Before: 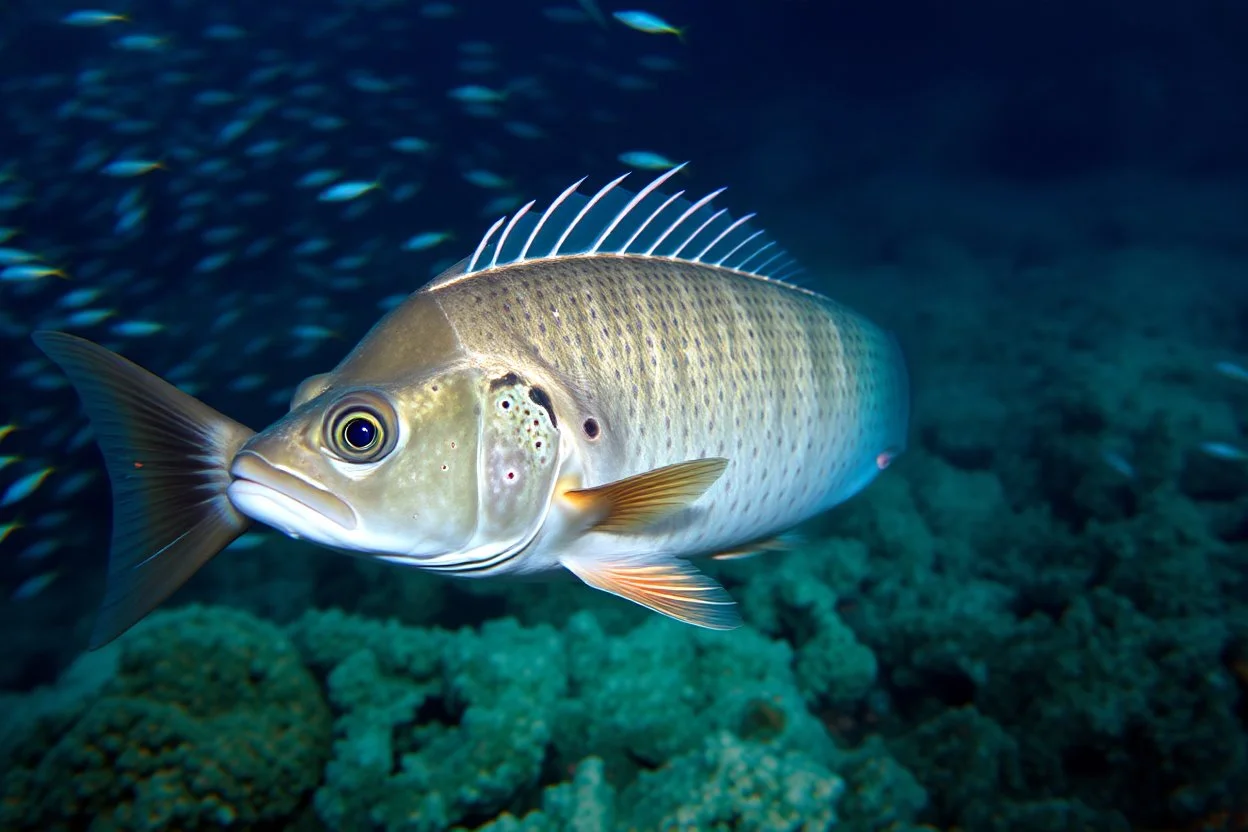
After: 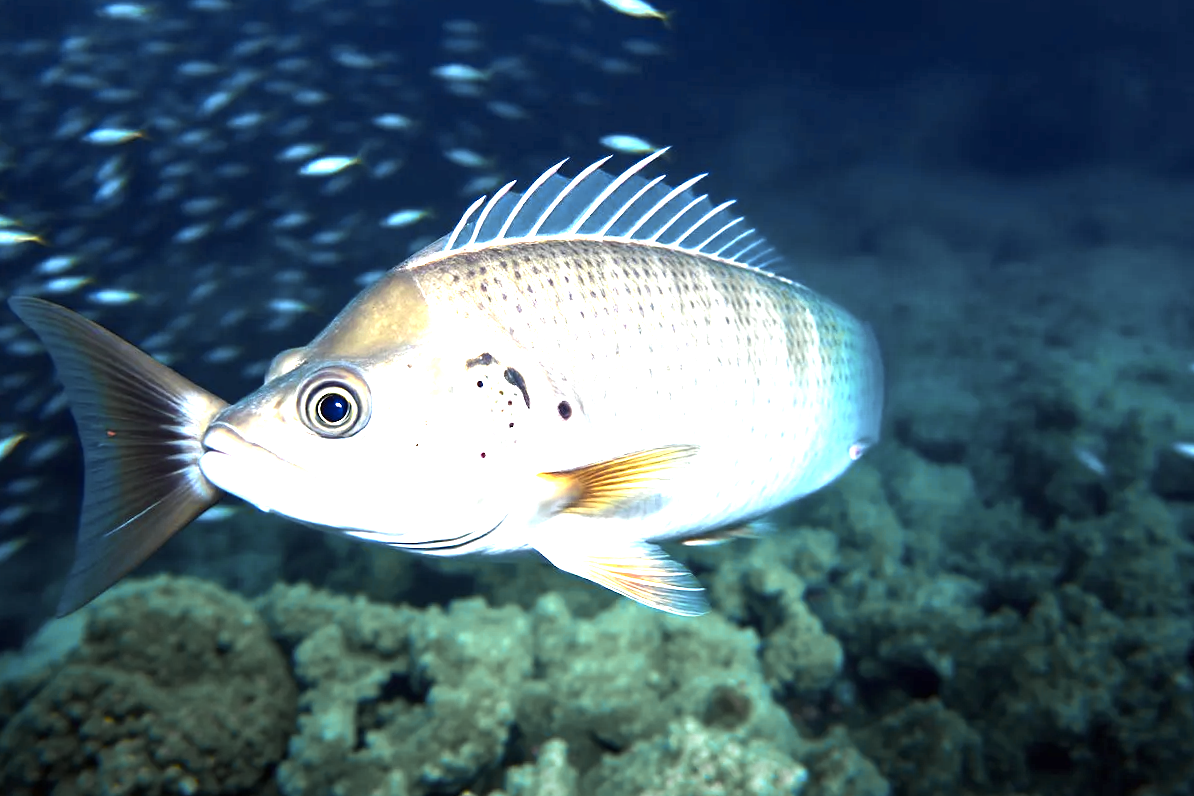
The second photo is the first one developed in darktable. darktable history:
color balance rgb: perceptual saturation grading › global saturation 0.393%, perceptual brilliance grading › global brilliance -5.117%, perceptual brilliance grading › highlights 24.847%, perceptual brilliance grading › mid-tones 7.392%, perceptual brilliance grading › shadows -4.933%
crop and rotate: angle -1.71°
exposure: black level correction 0, exposure 1.2 EV, compensate exposure bias true, compensate highlight preservation false
color zones: curves: ch0 [(0.004, 0.306) (0.107, 0.448) (0.252, 0.656) (0.41, 0.398) (0.595, 0.515) (0.768, 0.628)]; ch1 [(0.07, 0.323) (0.151, 0.452) (0.252, 0.608) (0.346, 0.221) (0.463, 0.189) (0.61, 0.368) (0.735, 0.395) (0.921, 0.412)]; ch2 [(0, 0.476) (0.132, 0.512) (0.243, 0.512) (0.397, 0.48) (0.522, 0.376) (0.634, 0.536) (0.761, 0.46)]
